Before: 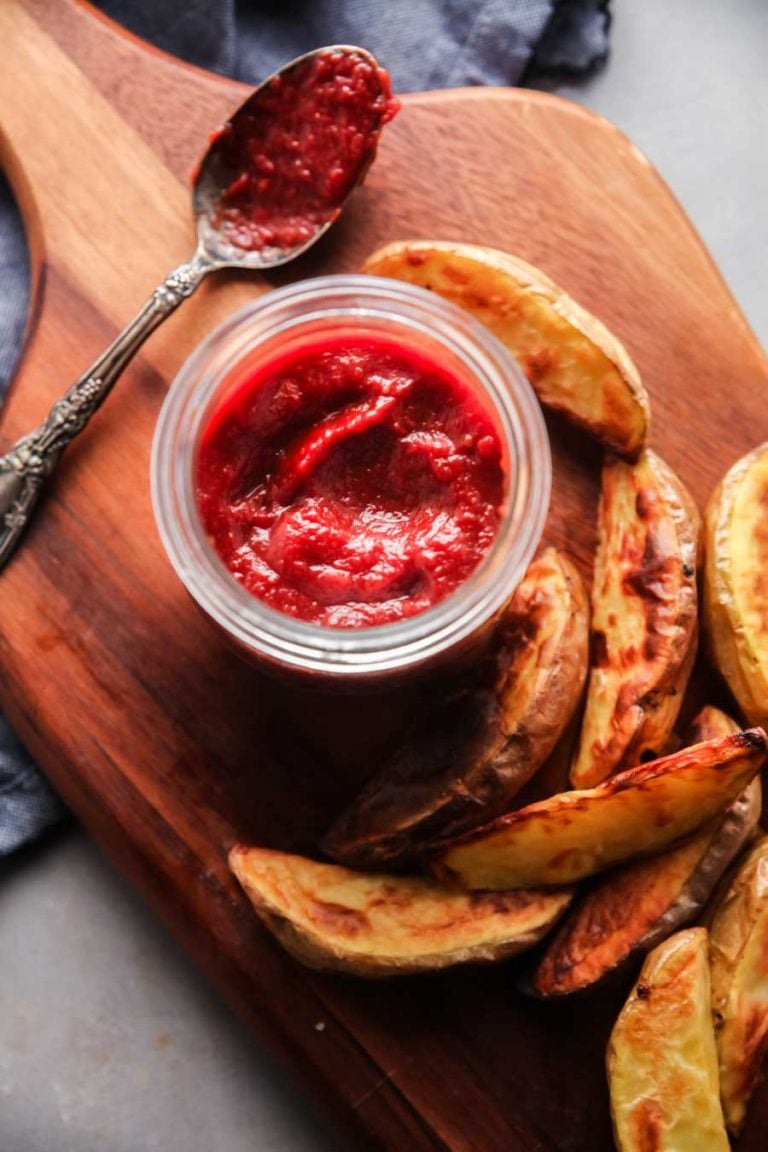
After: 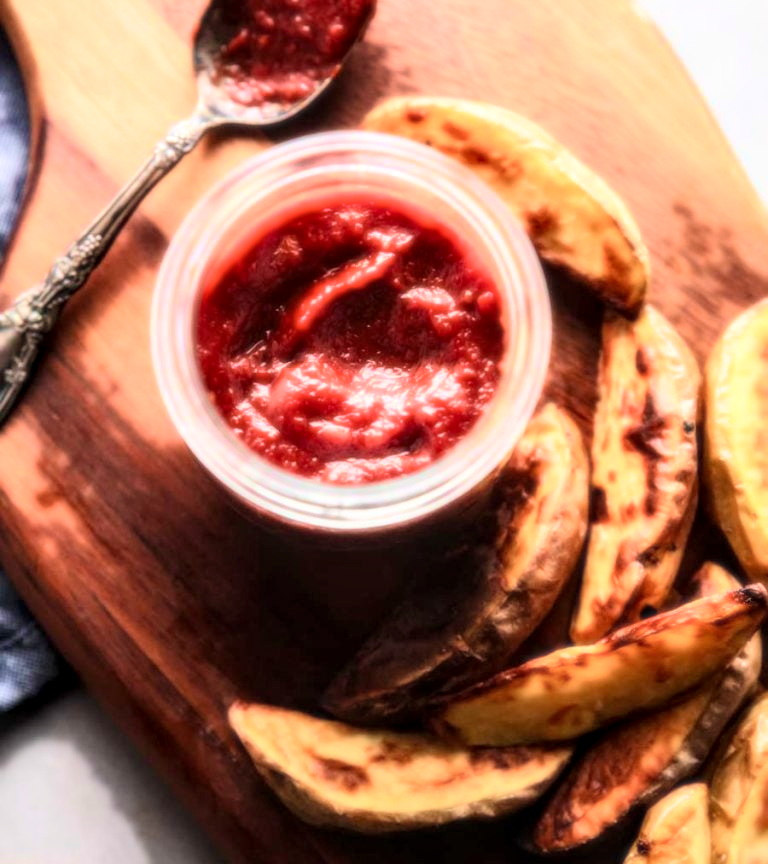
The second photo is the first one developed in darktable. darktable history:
local contrast: on, module defaults
bloom: size 0%, threshold 54.82%, strength 8.31%
velvia: strength 30%
crop and rotate: top 12.5%, bottom 12.5%
